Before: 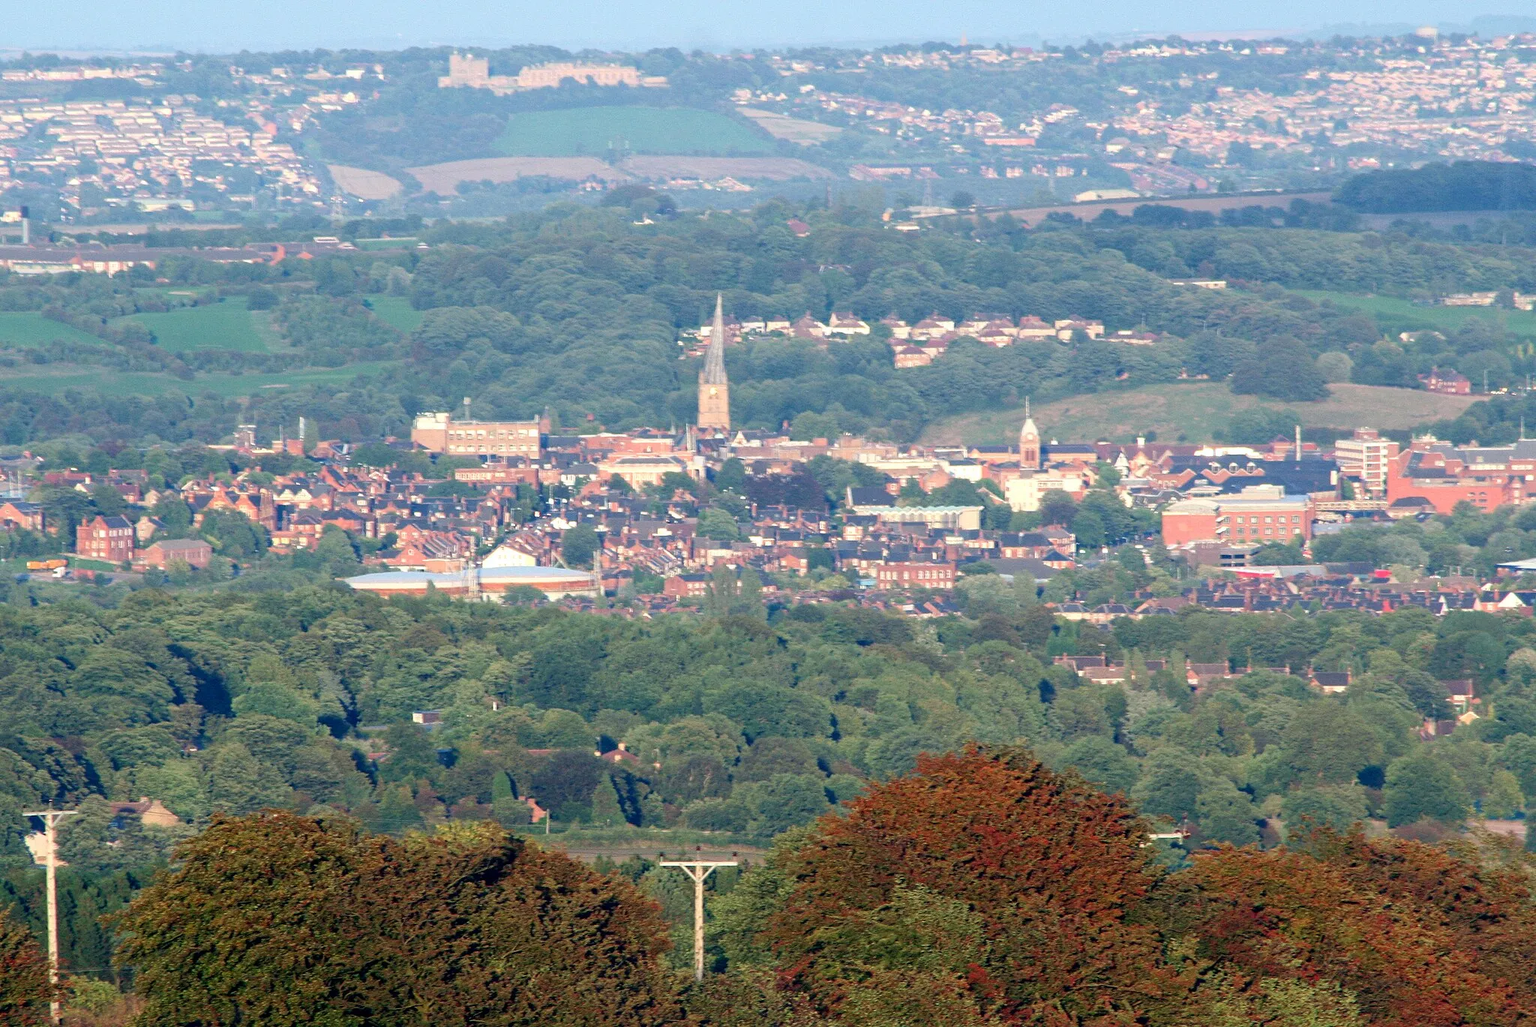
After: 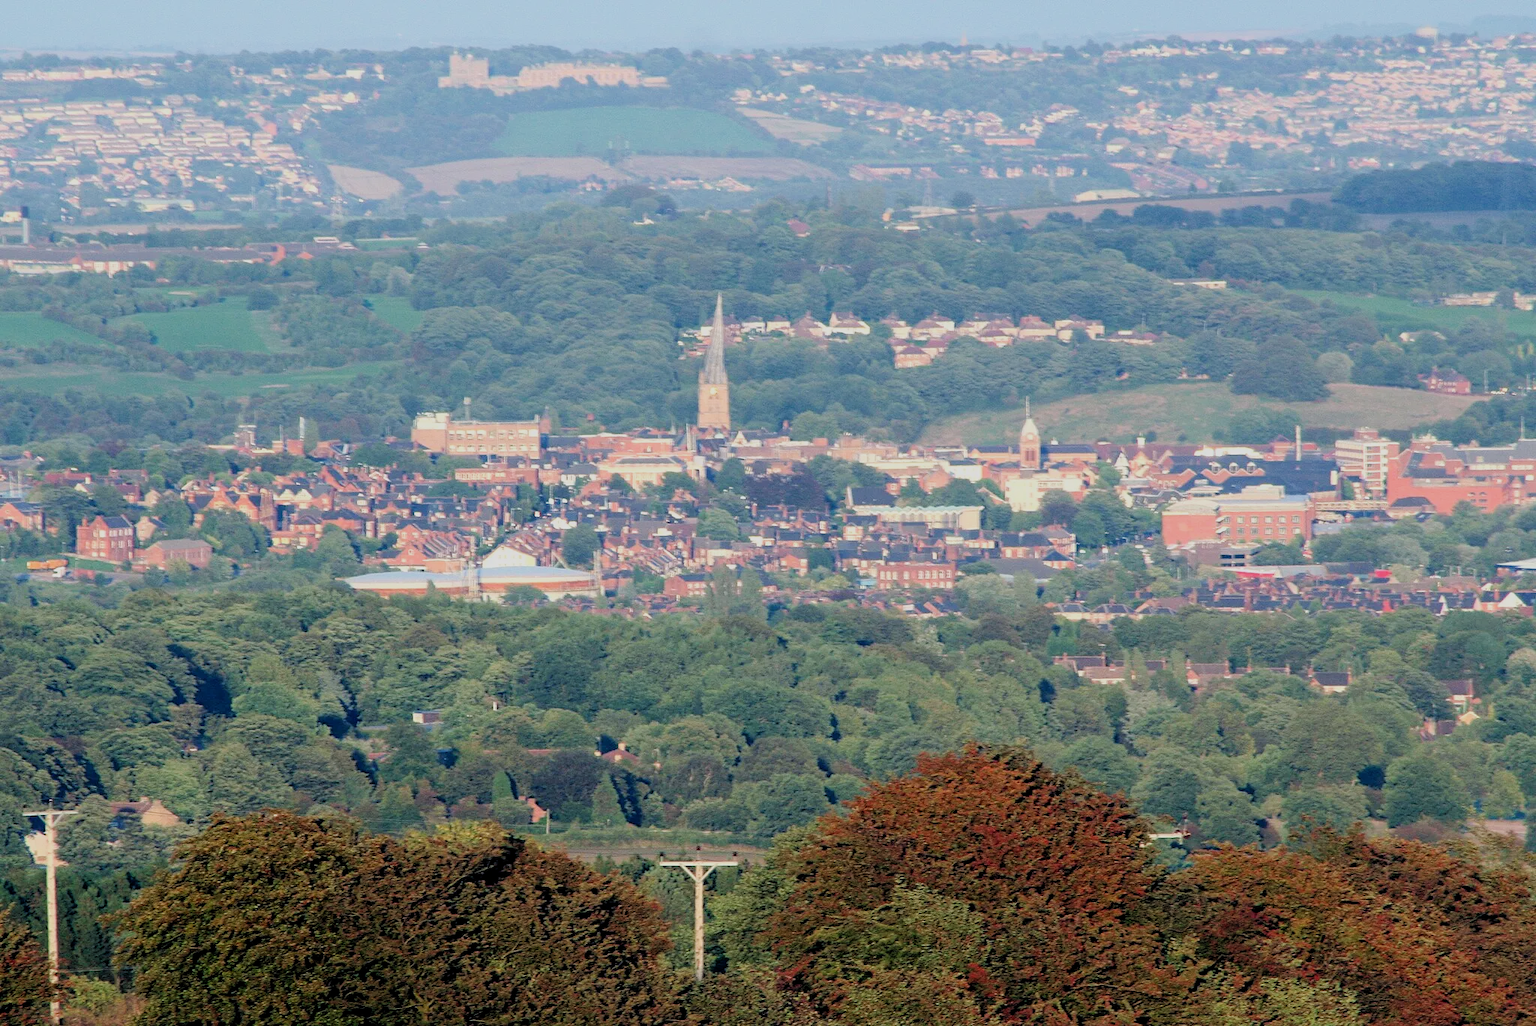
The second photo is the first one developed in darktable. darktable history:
filmic rgb: black relative exposure -7.6 EV, white relative exposure 4.65 EV, threshold 5.94 EV, target black luminance 0%, hardness 3.55, latitude 50.48%, contrast 1.025, highlights saturation mix 8.7%, shadows ↔ highlights balance -0.141%, enable highlight reconstruction true
